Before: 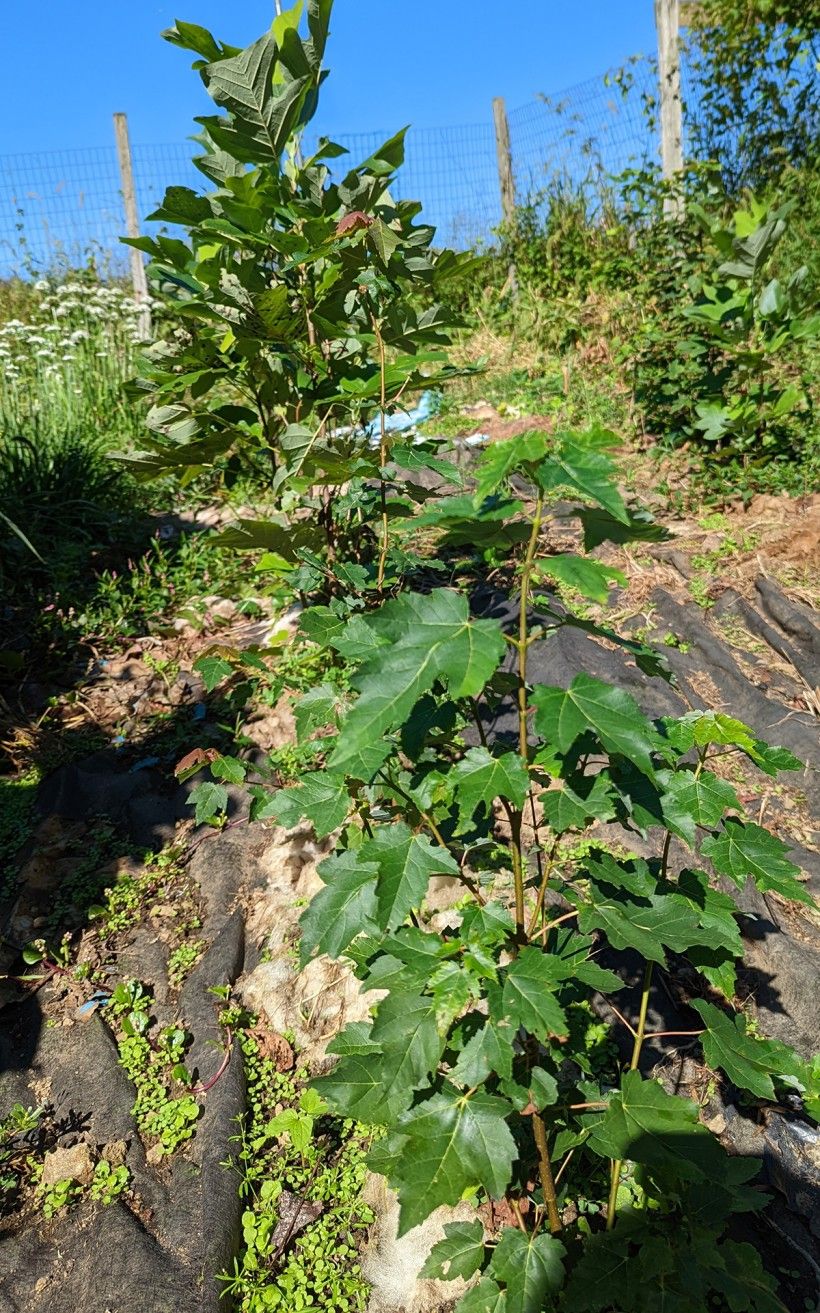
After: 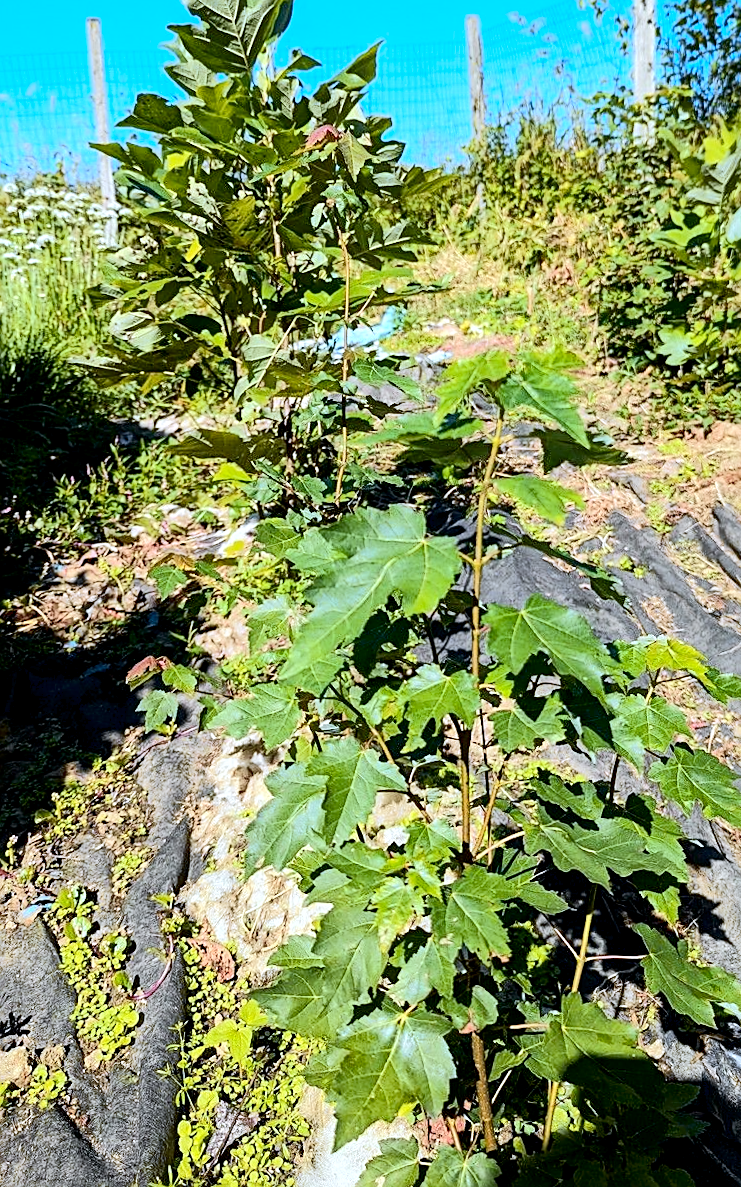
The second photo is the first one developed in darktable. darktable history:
white balance: red 0.948, green 1.02, blue 1.176
crop and rotate: angle -1.96°, left 3.097%, top 4.154%, right 1.586%, bottom 0.529%
tone curve: curves: ch0 [(0, 0) (0.037, 0.011) (0.135, 0.093) (0.266, 0.281) (0.461, 0.555) (0.581, 0.716) (0.675, 0.793) (0.767, 0.849) (0.91, 0.924) (1, 0.979)]; ch1 [(0, 0) (0.292, 0.278) (0.419, 0.423) (0.493, 0.492) (0.506, 0.5) (0.534, 0.529) (0.562, 0.562) (0.641, 0.663) (0.754, 0.76) (1, 1)]; ch2 [(0, 0) (0.294, 0.3) (0.361, 0.372) (0.429, 0.445) (0.478, 0.486) (0.502, 0.498) (0.518, 0.522) (0.531, 0.549) (0.561, 0.579) (0.64, 0.645) (0.7, 0.7) (0.861, 0.808) (1, 0.951)], color space Lab, independent channels, preserve colors none
exposure: black level correction 0.005, exposure 0.286 EV, compensate highlight preservation false
sharpen: on, module defaults
color zones: curves: ch1 [(0.239, 0.552) (0.75, 0.5)]; ch2 [(0.25, 0.462) (0.749, 0.457)], mix 25.94%
